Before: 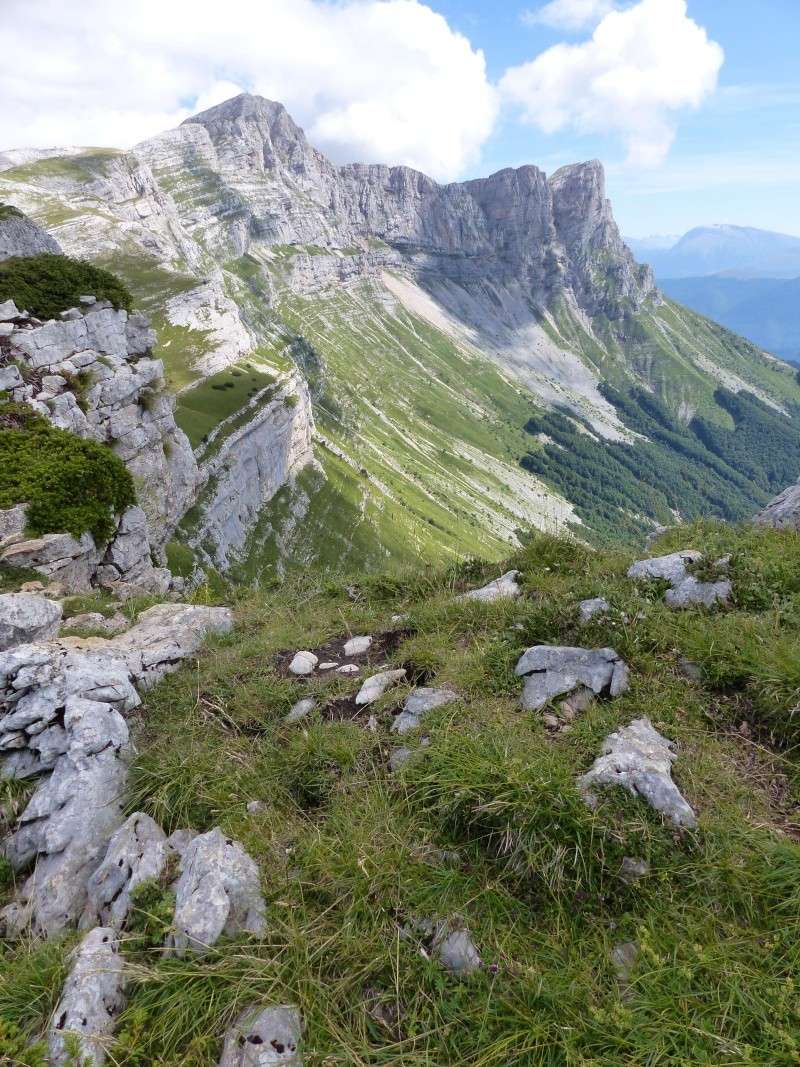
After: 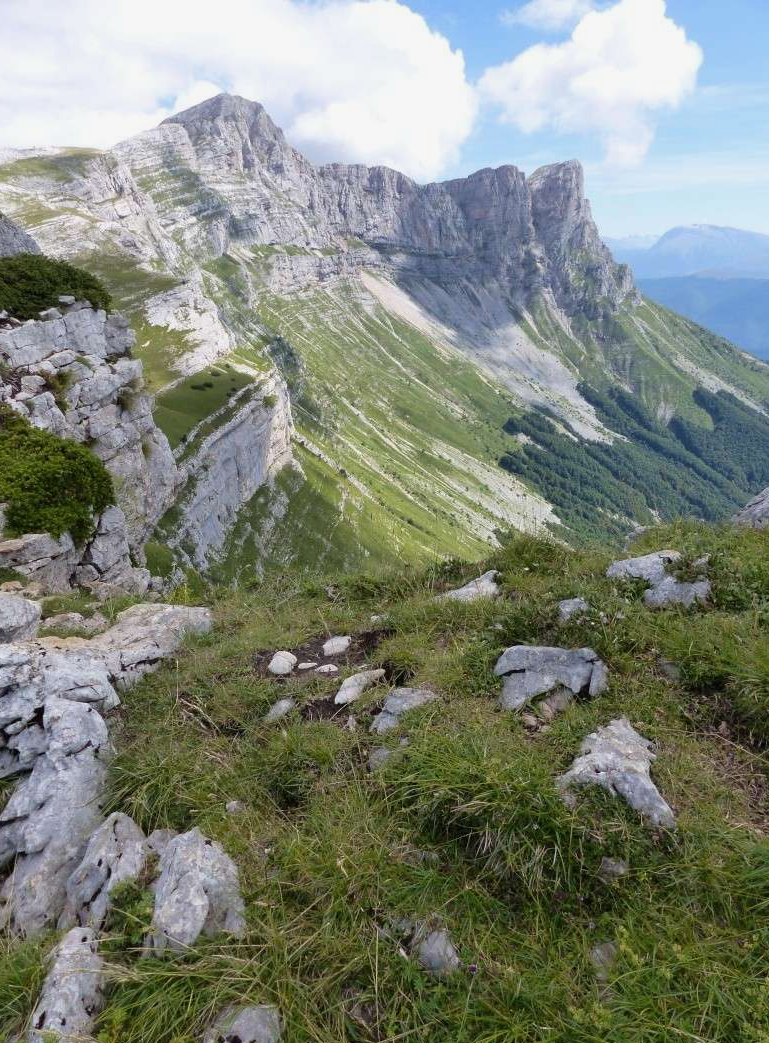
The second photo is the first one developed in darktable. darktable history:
crop and rotate: left 2.684%, right 1.18%, bottom 2.242%
exposure: exposure -0.114 EV, compensate highlight preservation false
